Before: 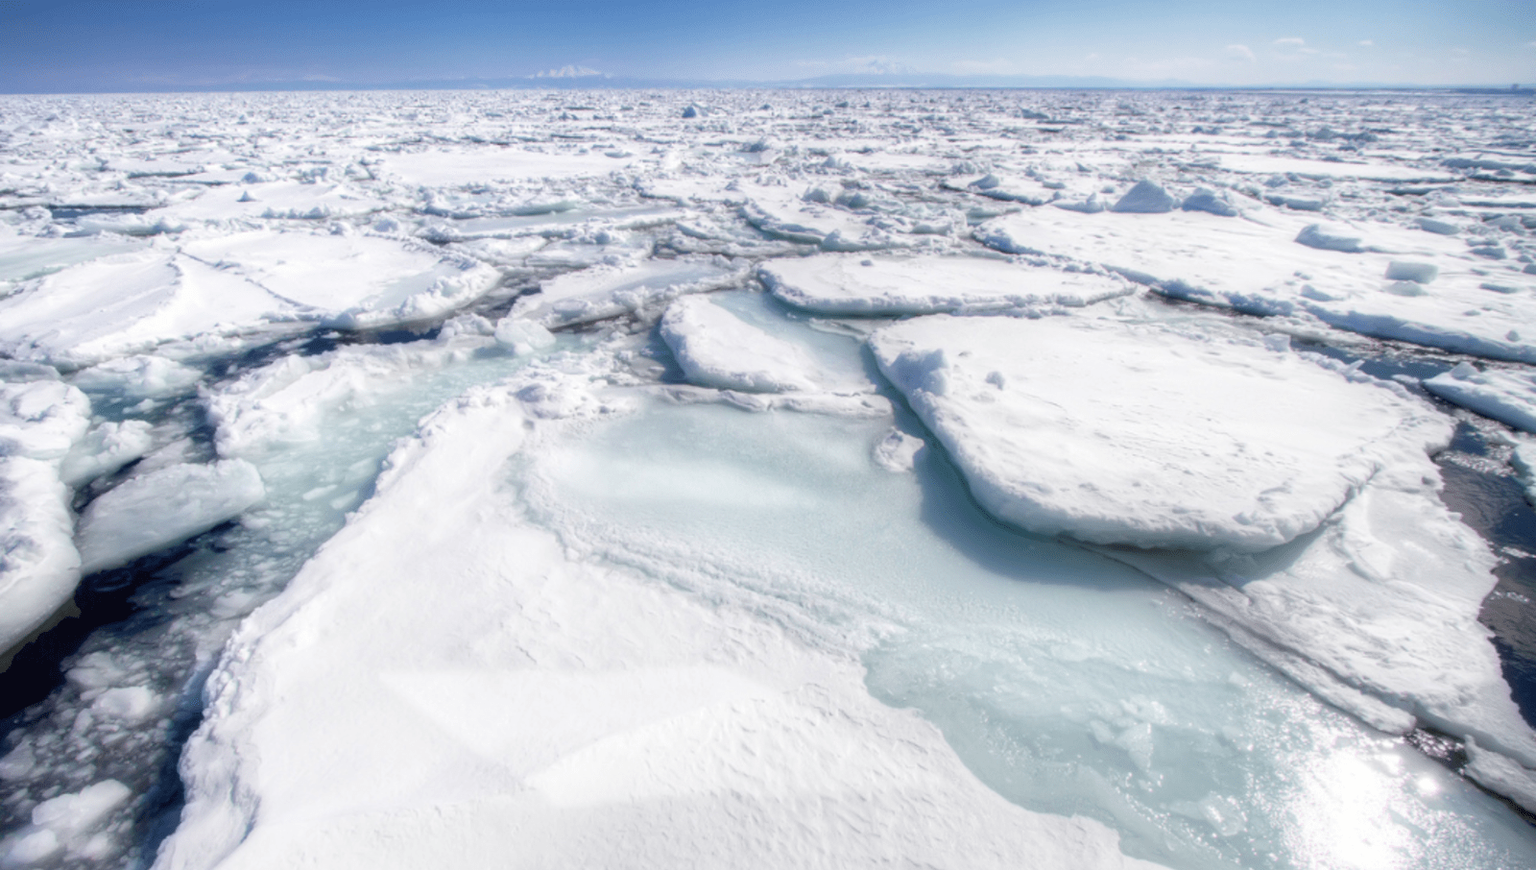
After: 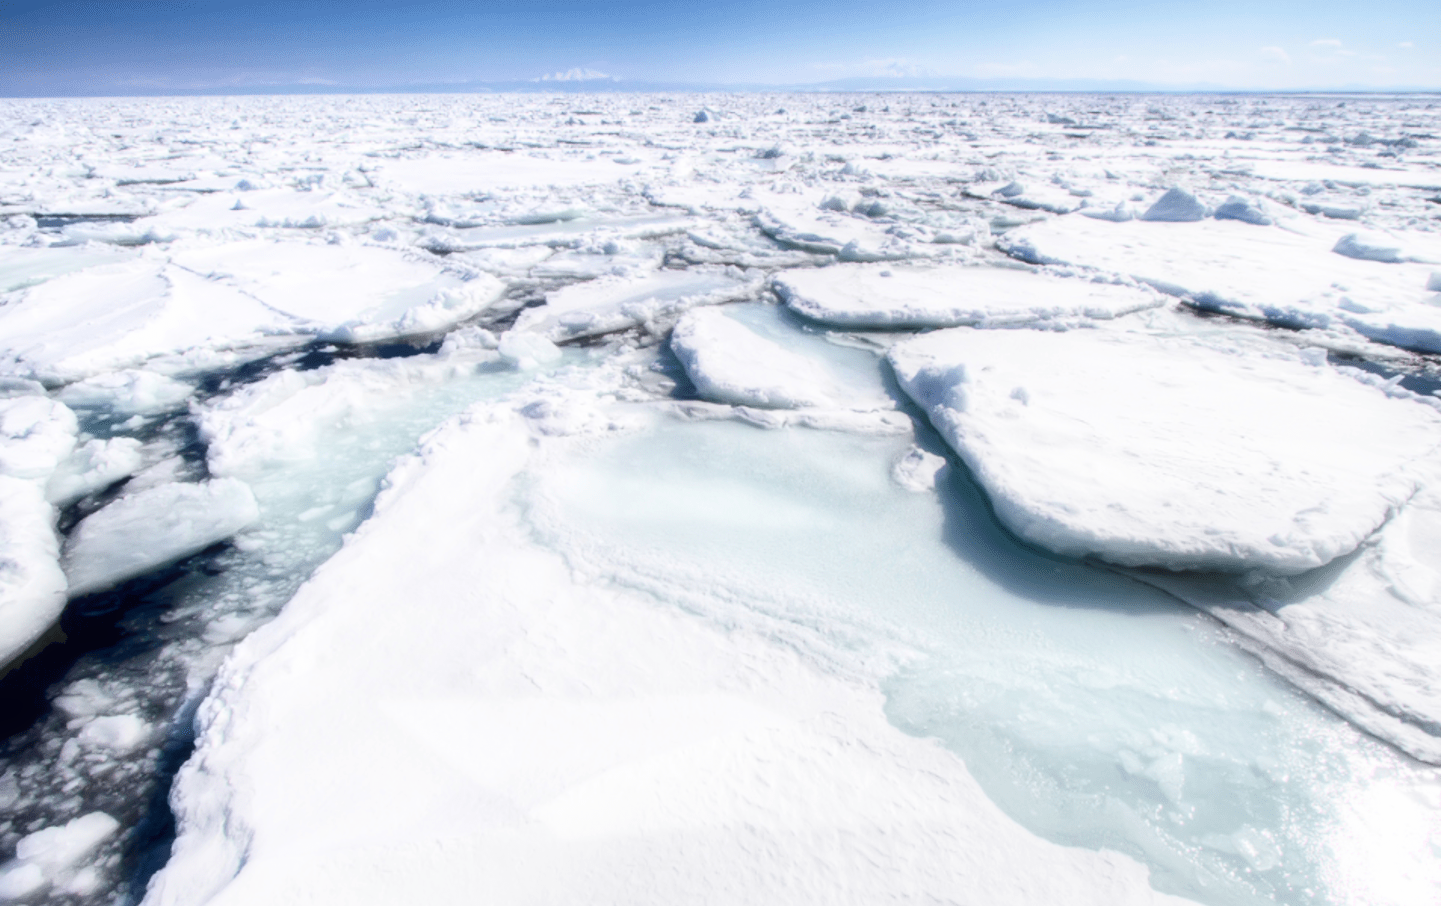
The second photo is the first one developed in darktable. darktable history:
crop and rotate: left 1.088%, right 8.807%
contrast brightness saturation: contrast 0.28
vibrance: vibrance 67%
haze removal: strength -0.1, adaptive false
